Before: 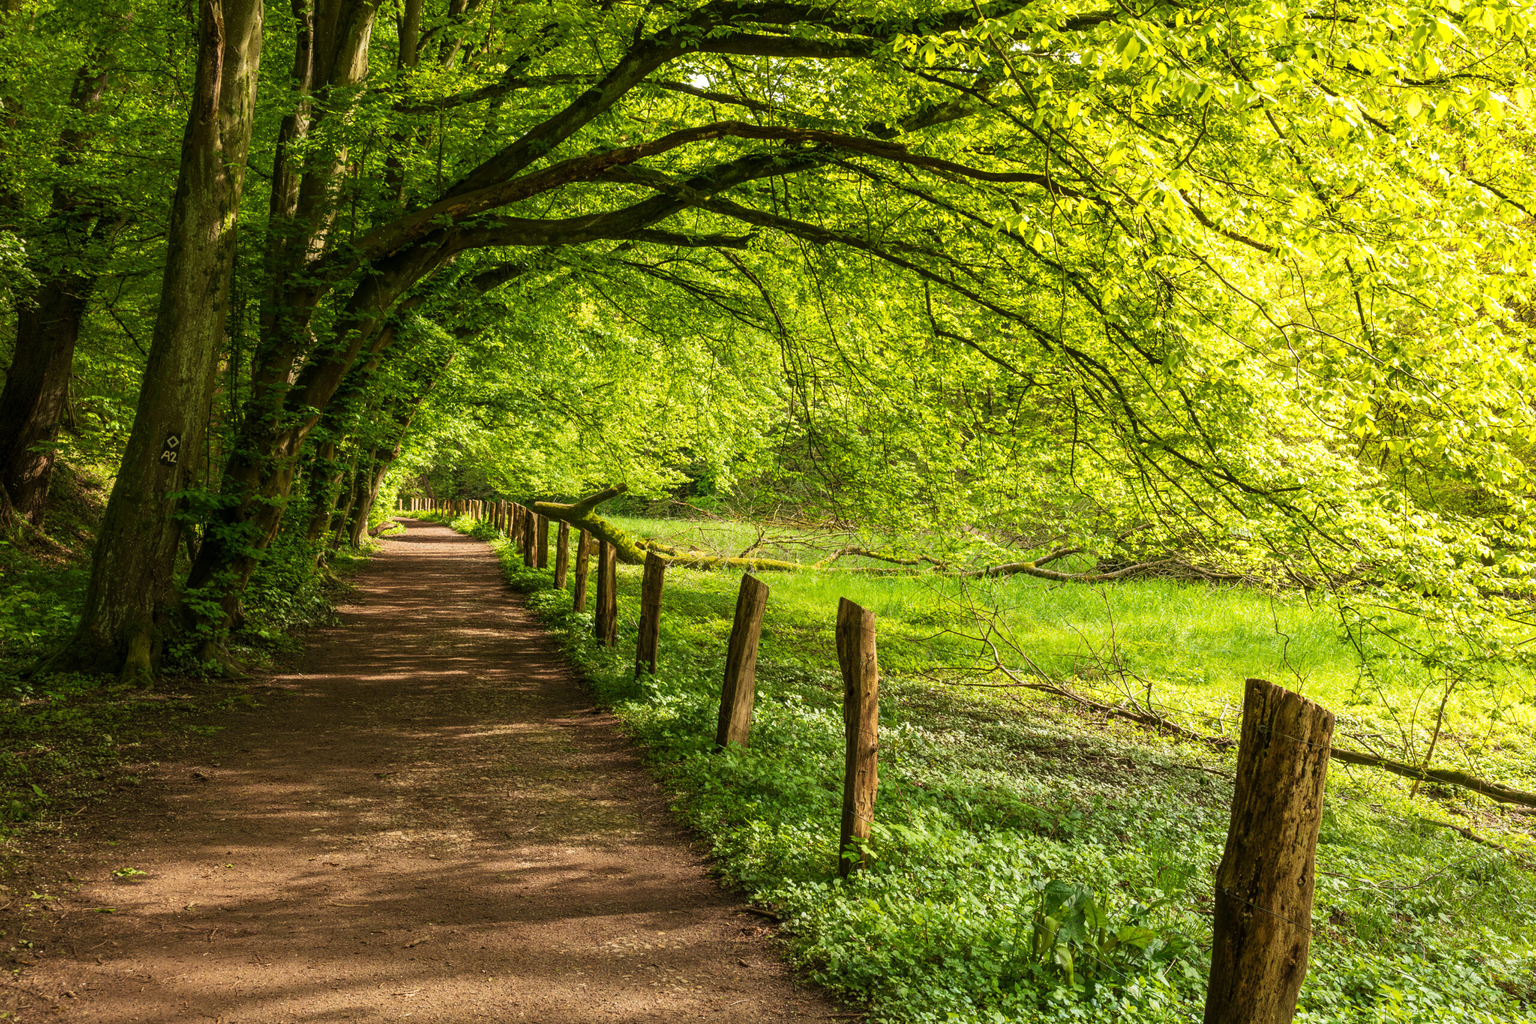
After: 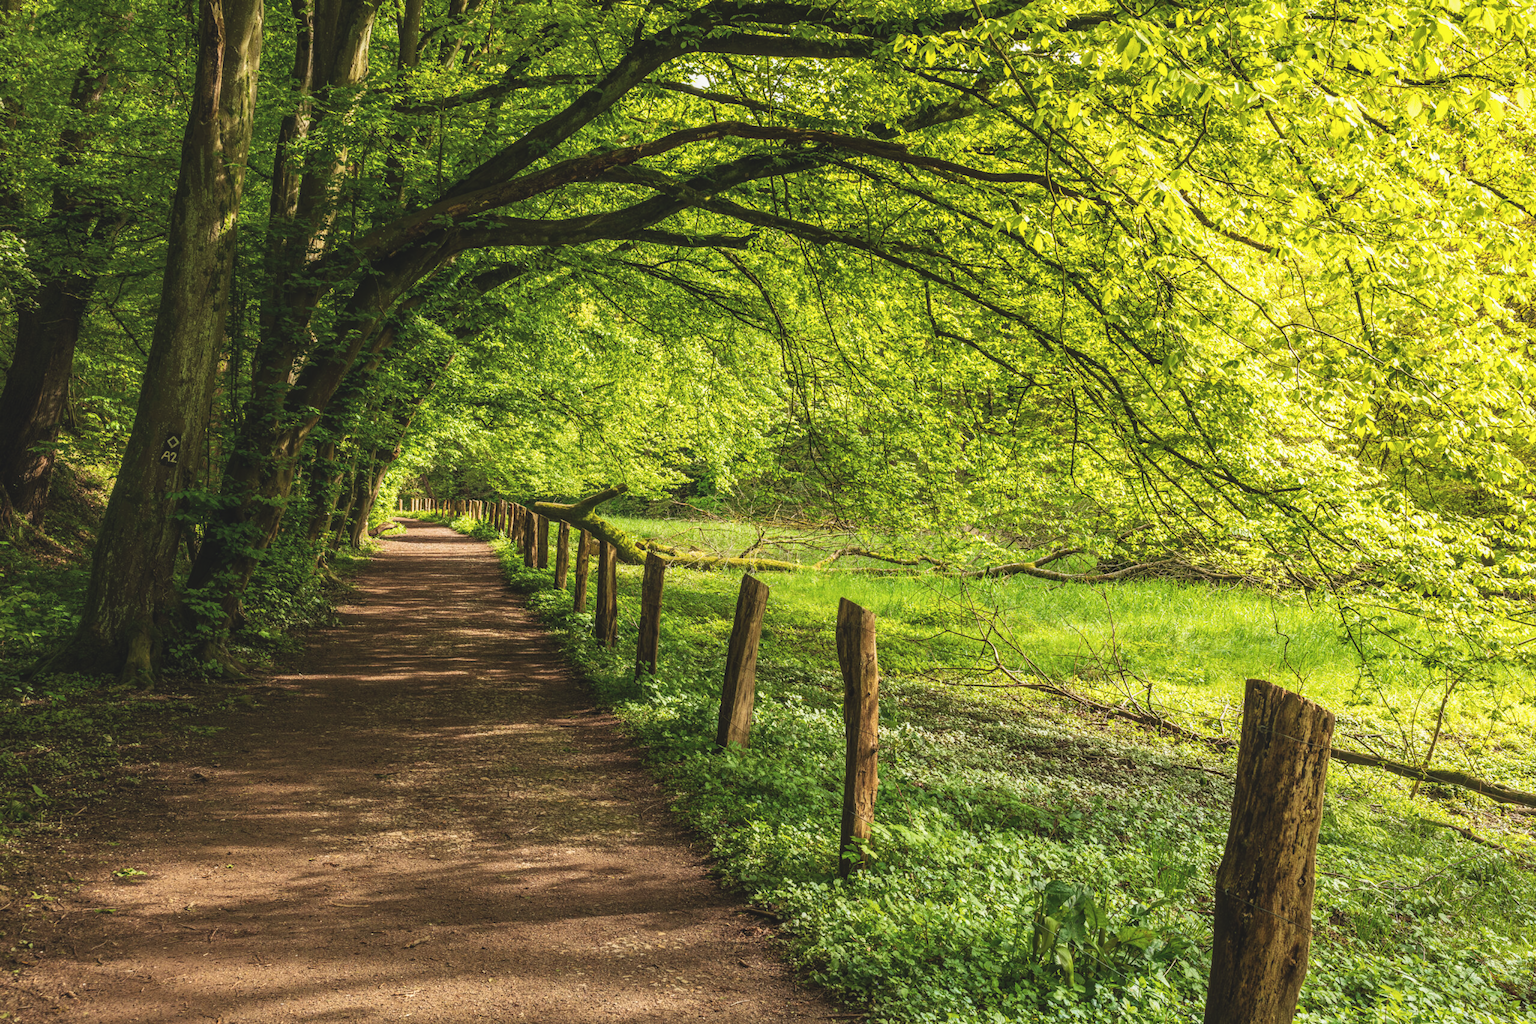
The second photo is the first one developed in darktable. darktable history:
exposure: black level correction -0.015, exposure -0.133 EV, compensate highlight preservation false
local contrast: on, module defaults
